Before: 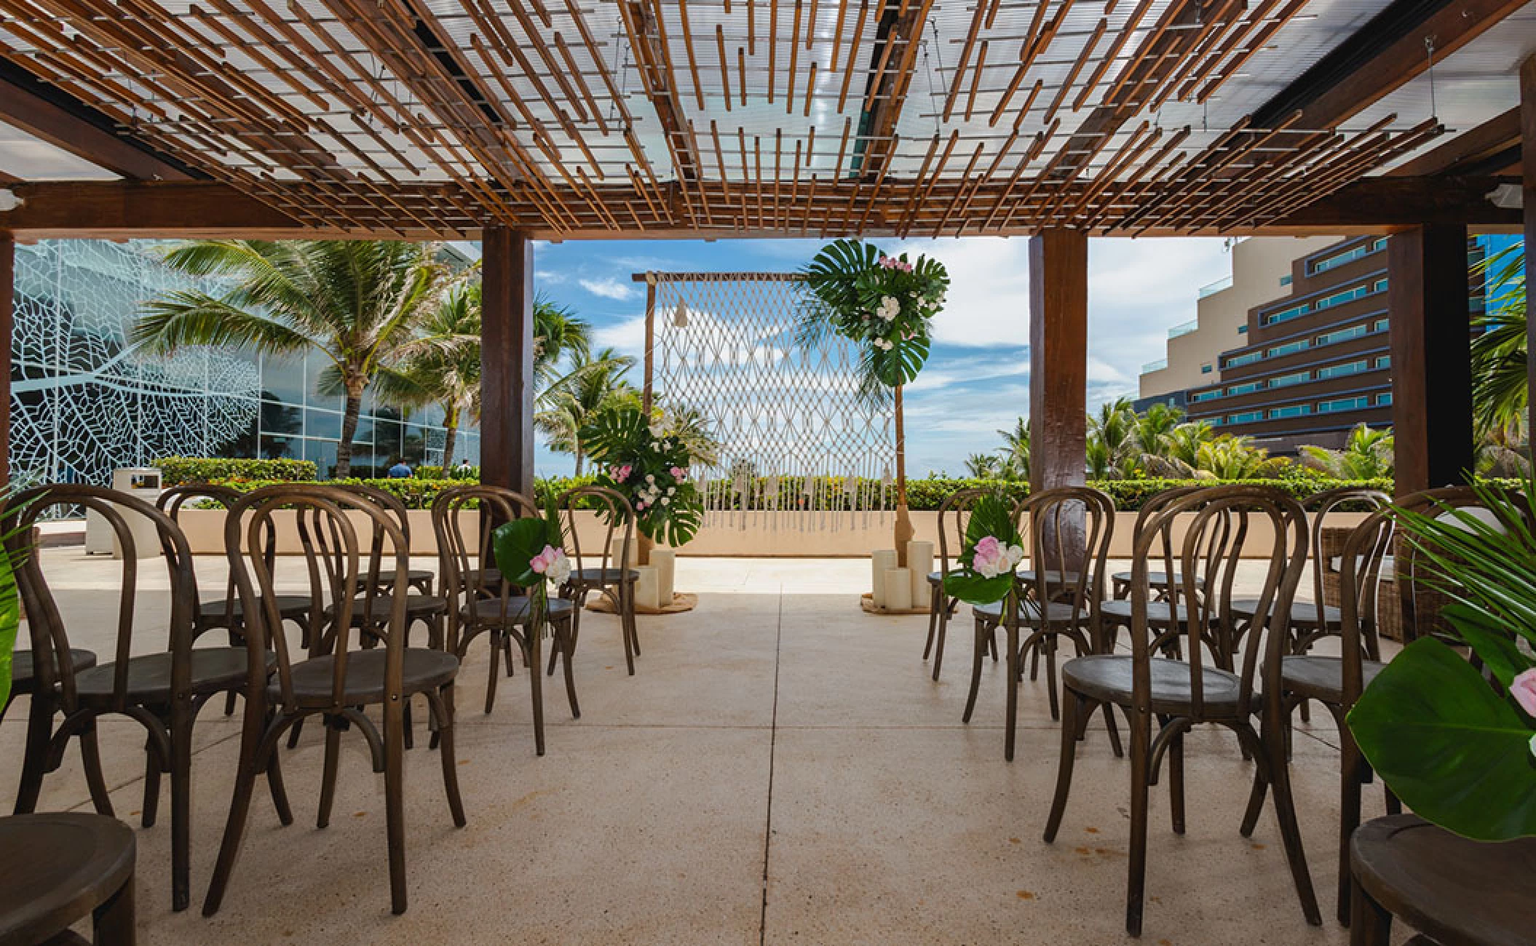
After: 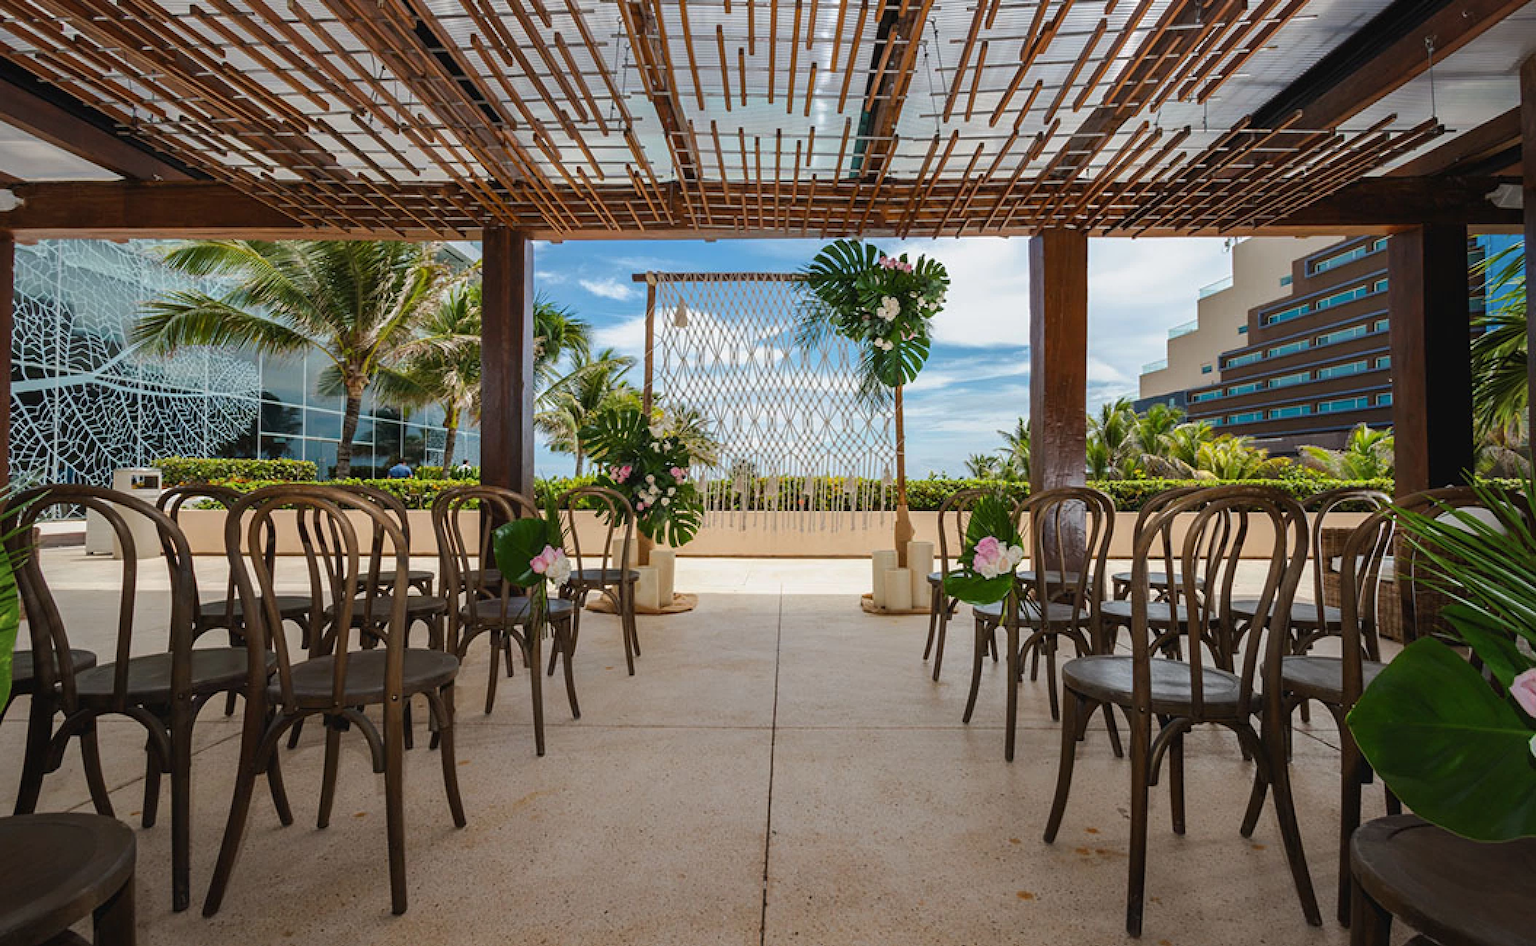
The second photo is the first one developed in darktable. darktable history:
vignetting: fall-off radius 61.21%, brightness -0.453, saturation -0.292
